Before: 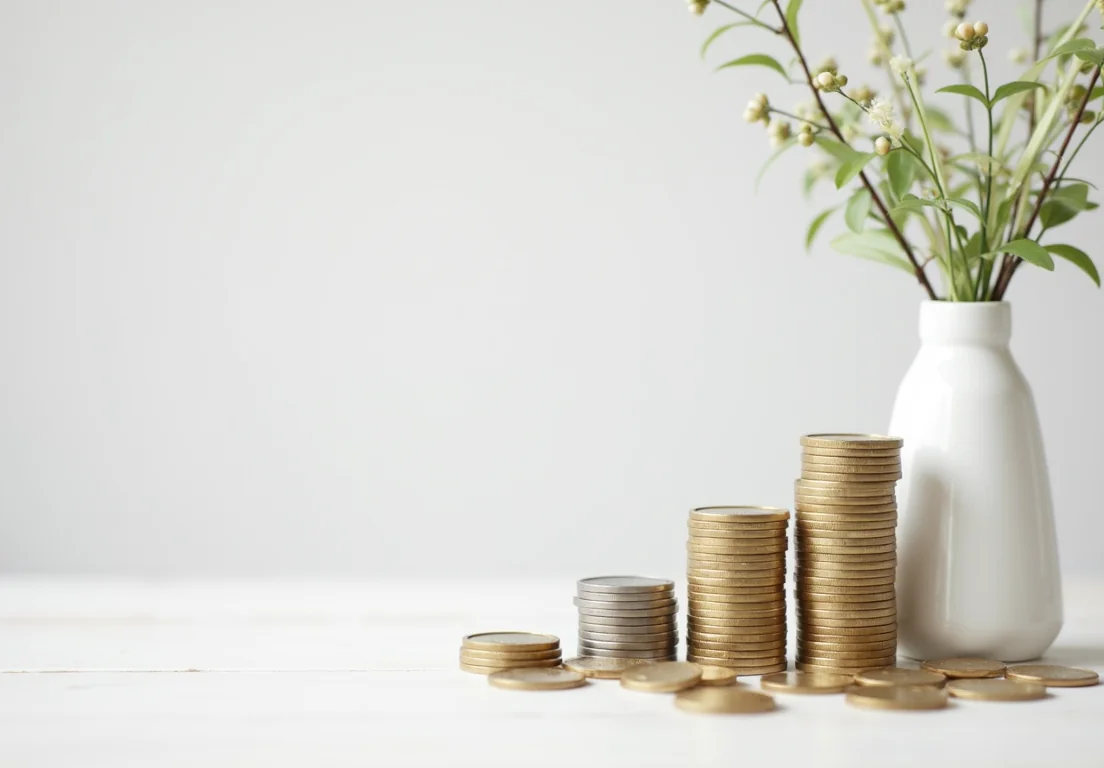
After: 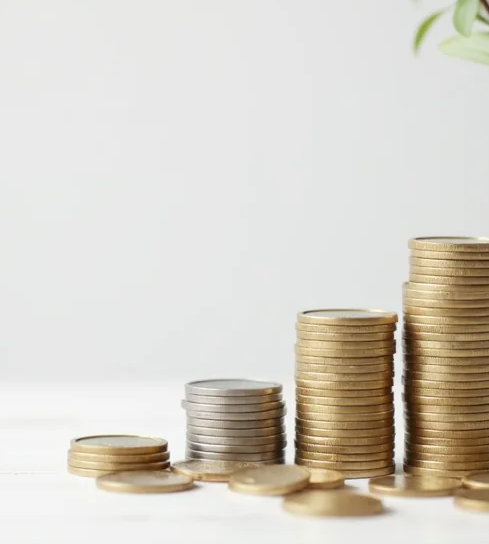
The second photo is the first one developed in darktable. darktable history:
crop: left 35.594%, top 25.73%, right 20.09%, bottom 3.387%
